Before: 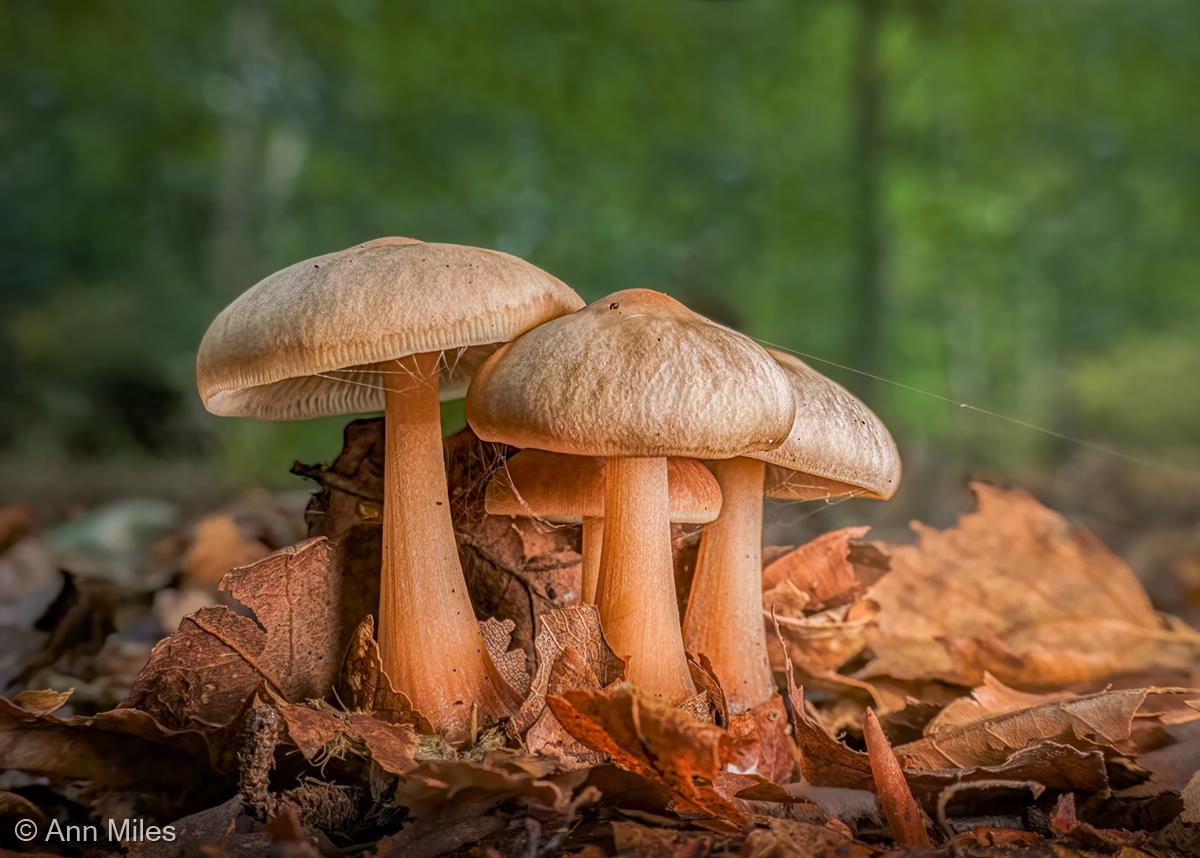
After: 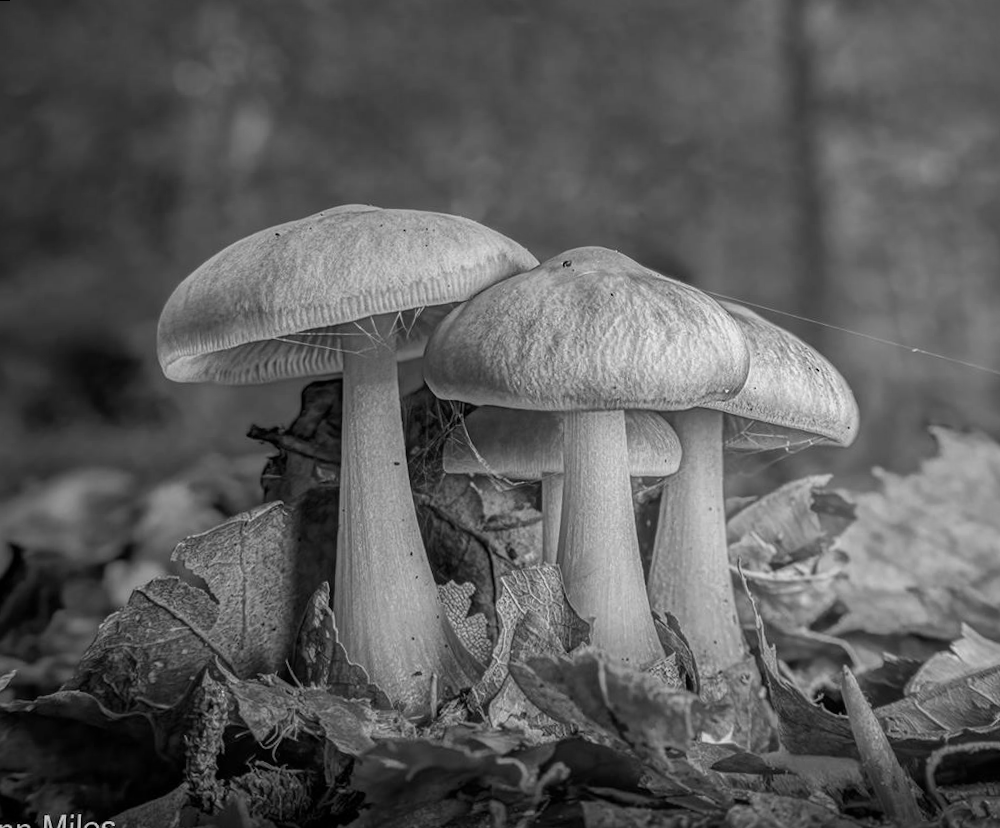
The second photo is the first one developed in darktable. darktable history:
crop and rotate: left 1.088%, right 8.807%
monochrome: on, module defaults
rotate and perspective: rotation -1.68°, lens shift (vertical) -0.146, crop left 0.049, crop right 0.912, crop top 0.032, crop bottom 0.96
